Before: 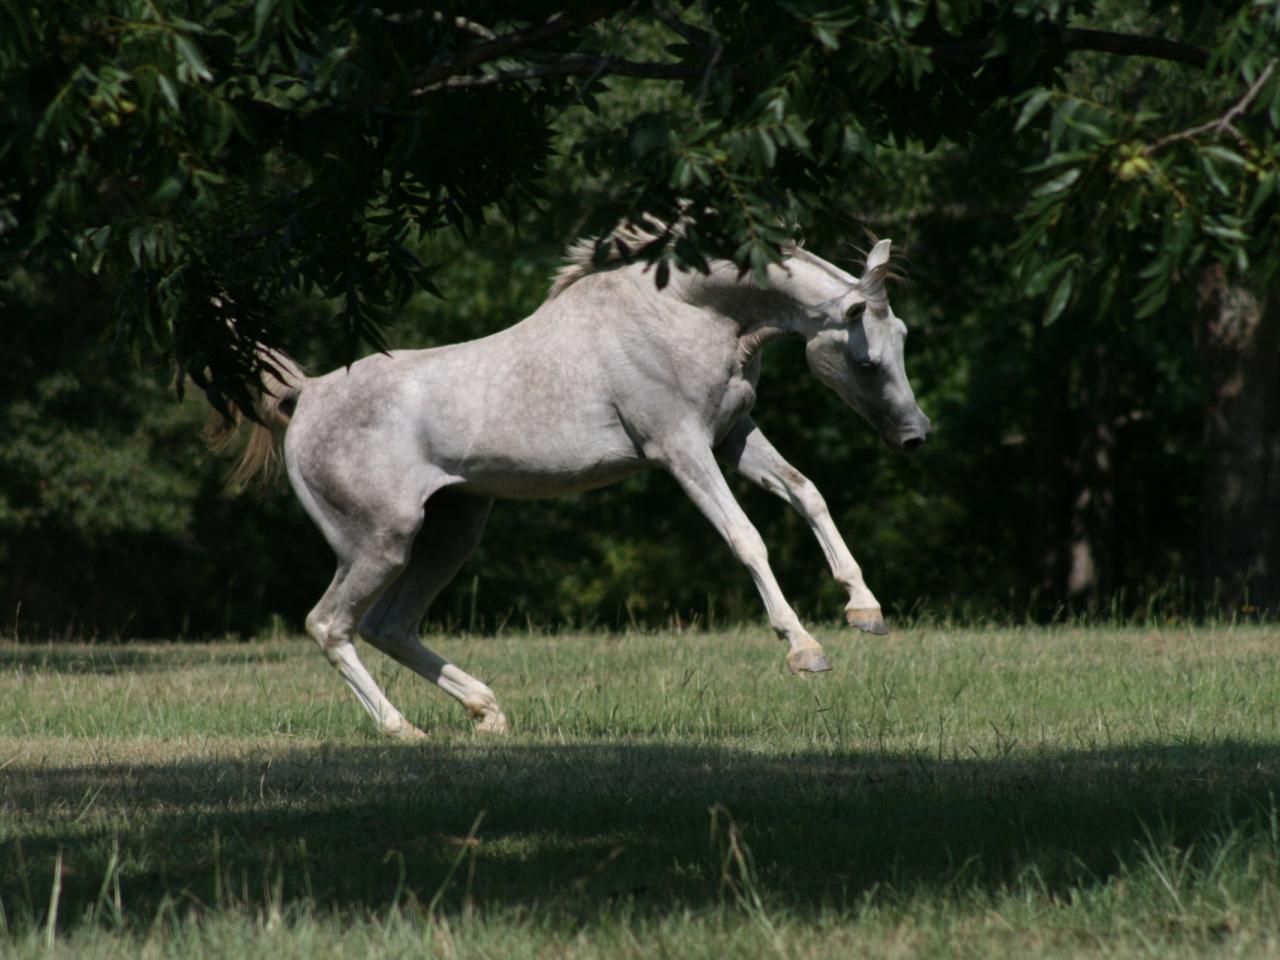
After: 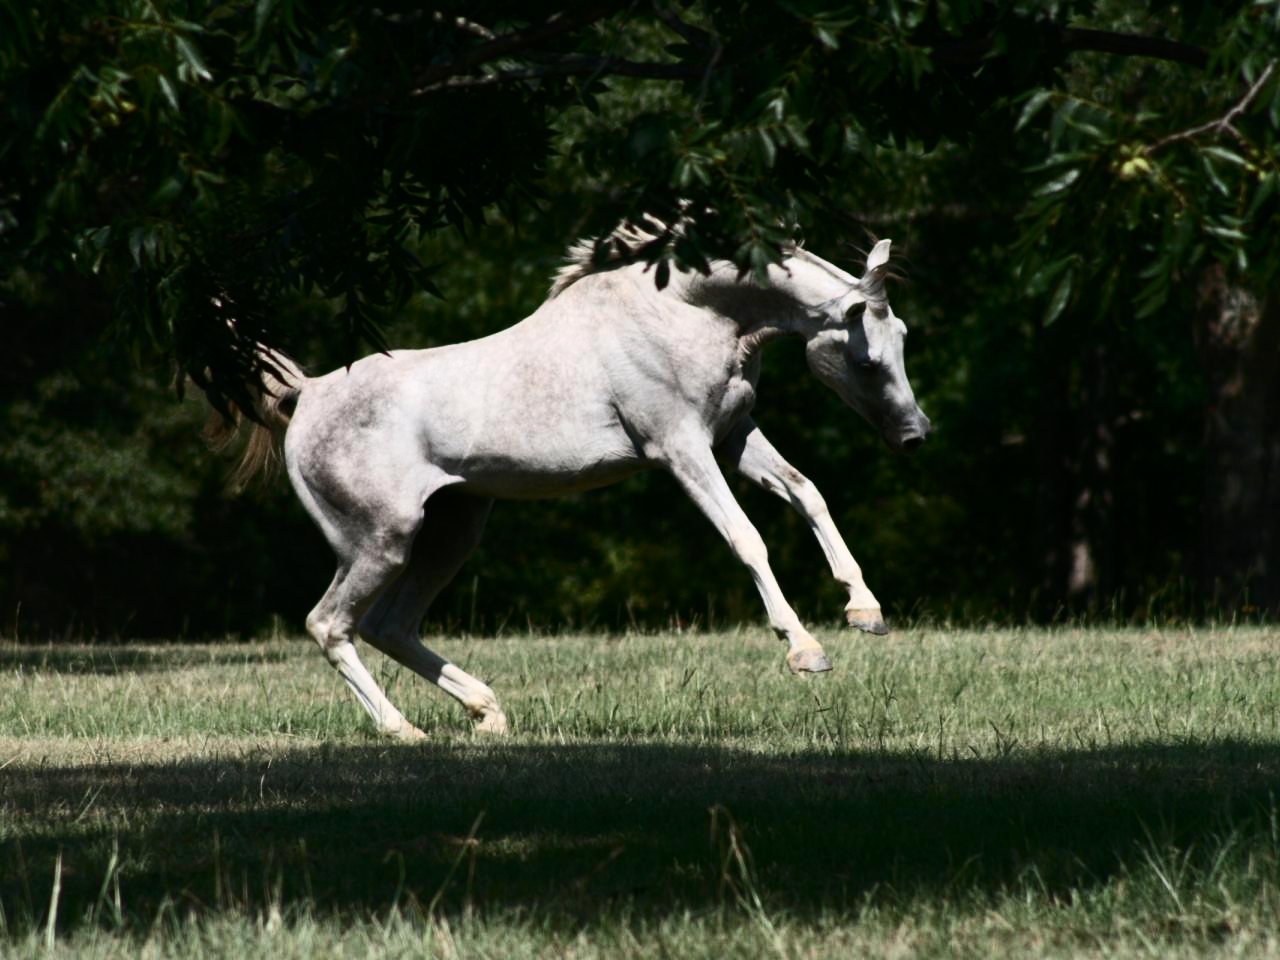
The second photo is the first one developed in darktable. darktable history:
contrast brightness saturation: contrast 0.39, brightness 0.1
rotate and perspective: crop left 0, crop top 0
